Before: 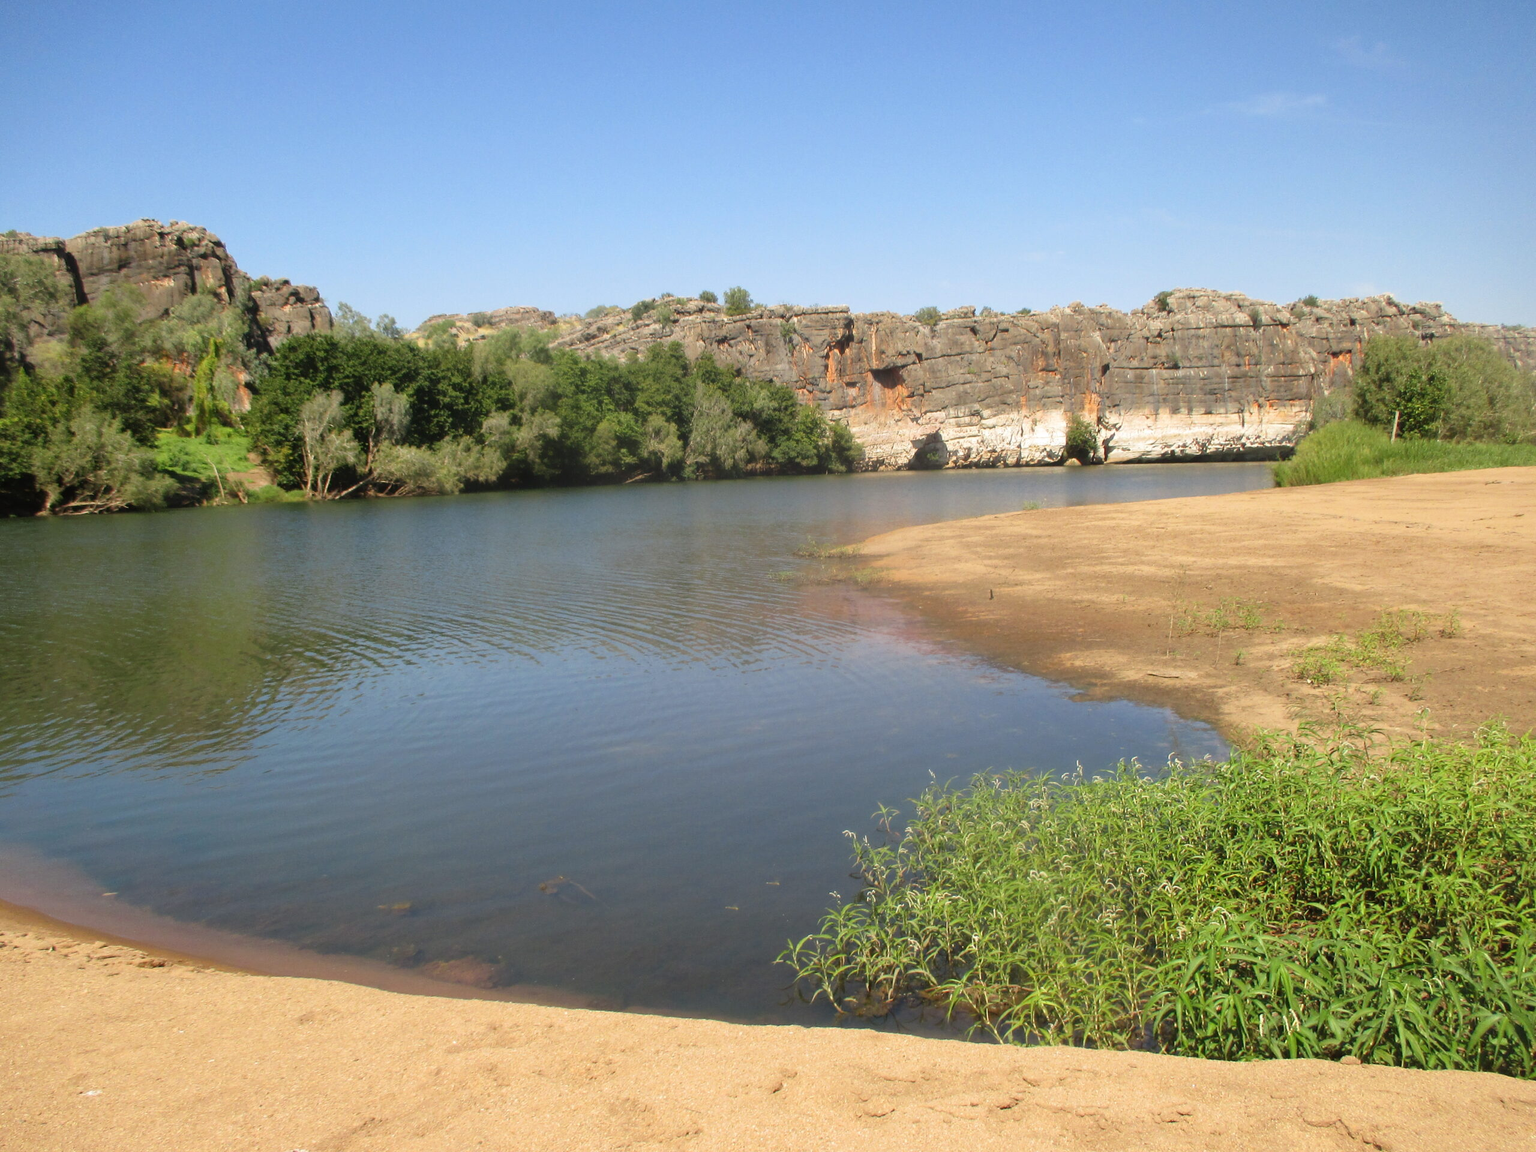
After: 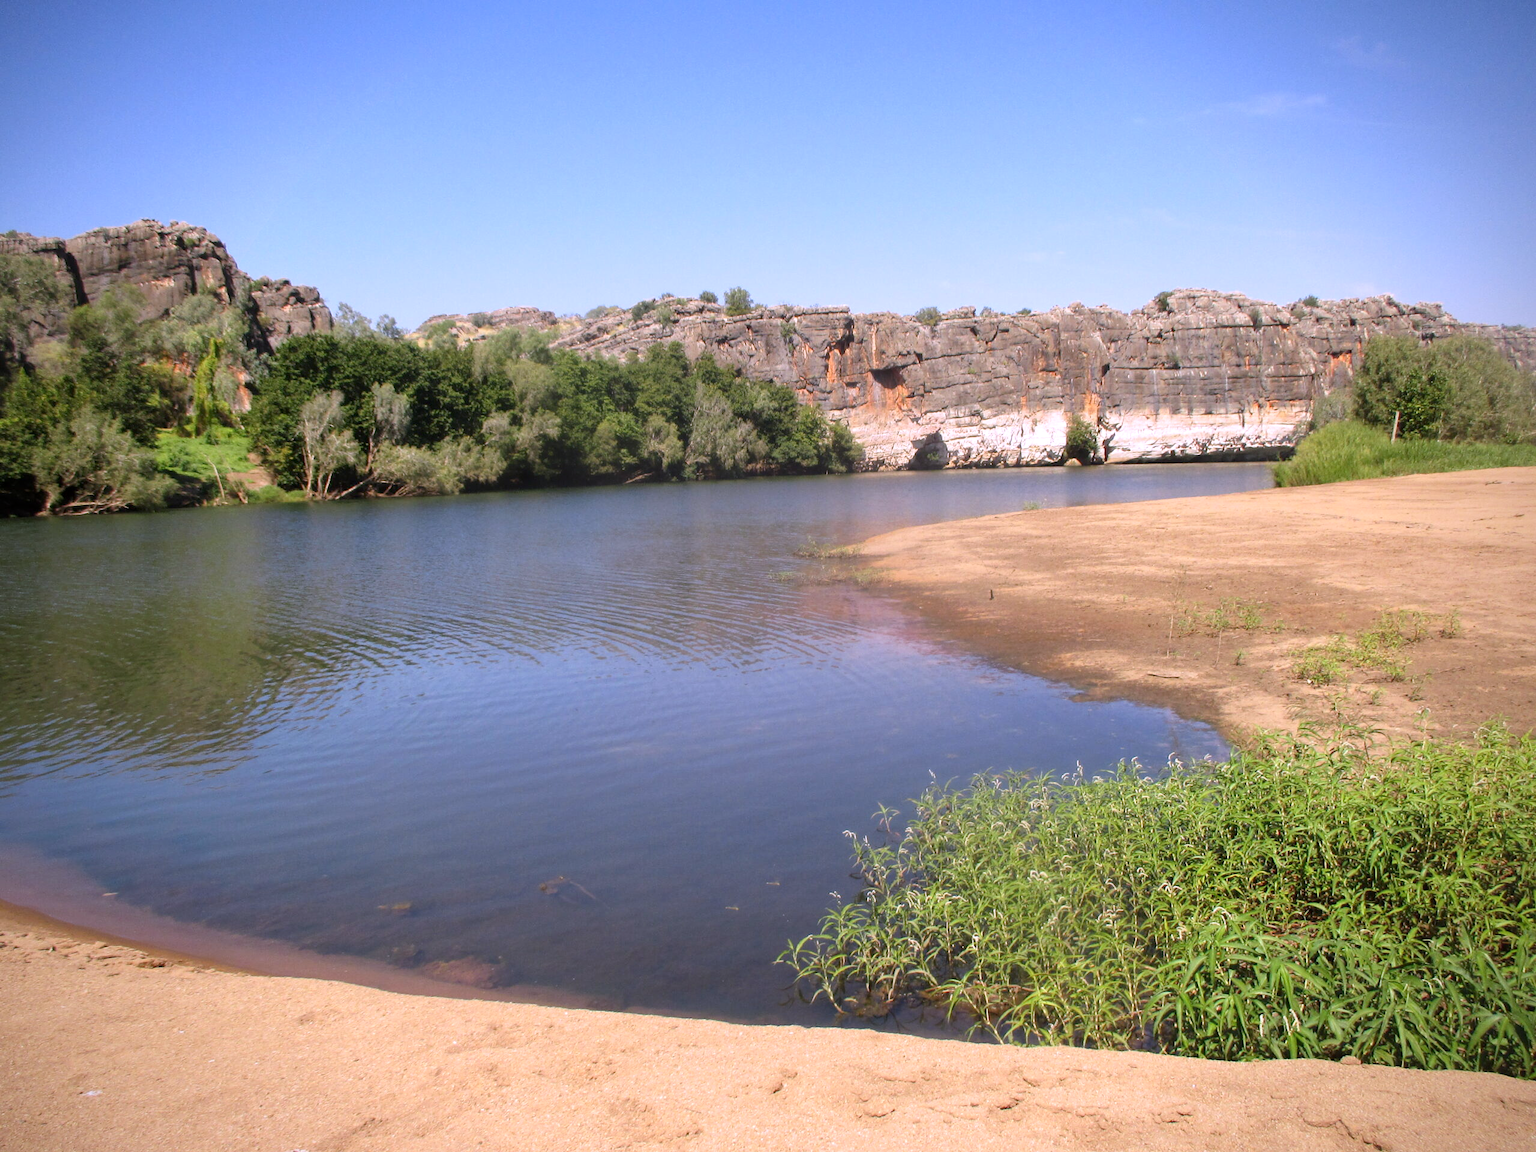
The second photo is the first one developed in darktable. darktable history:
local contrast: highlights 100%, shadows 100%, detail 120%, midtone range 0.2
contrast brightness saturation: contrast 0.08, saturation 0.02
white balance: red 1.042, blue 1.17
vignetting: saturation 0, unbound false
